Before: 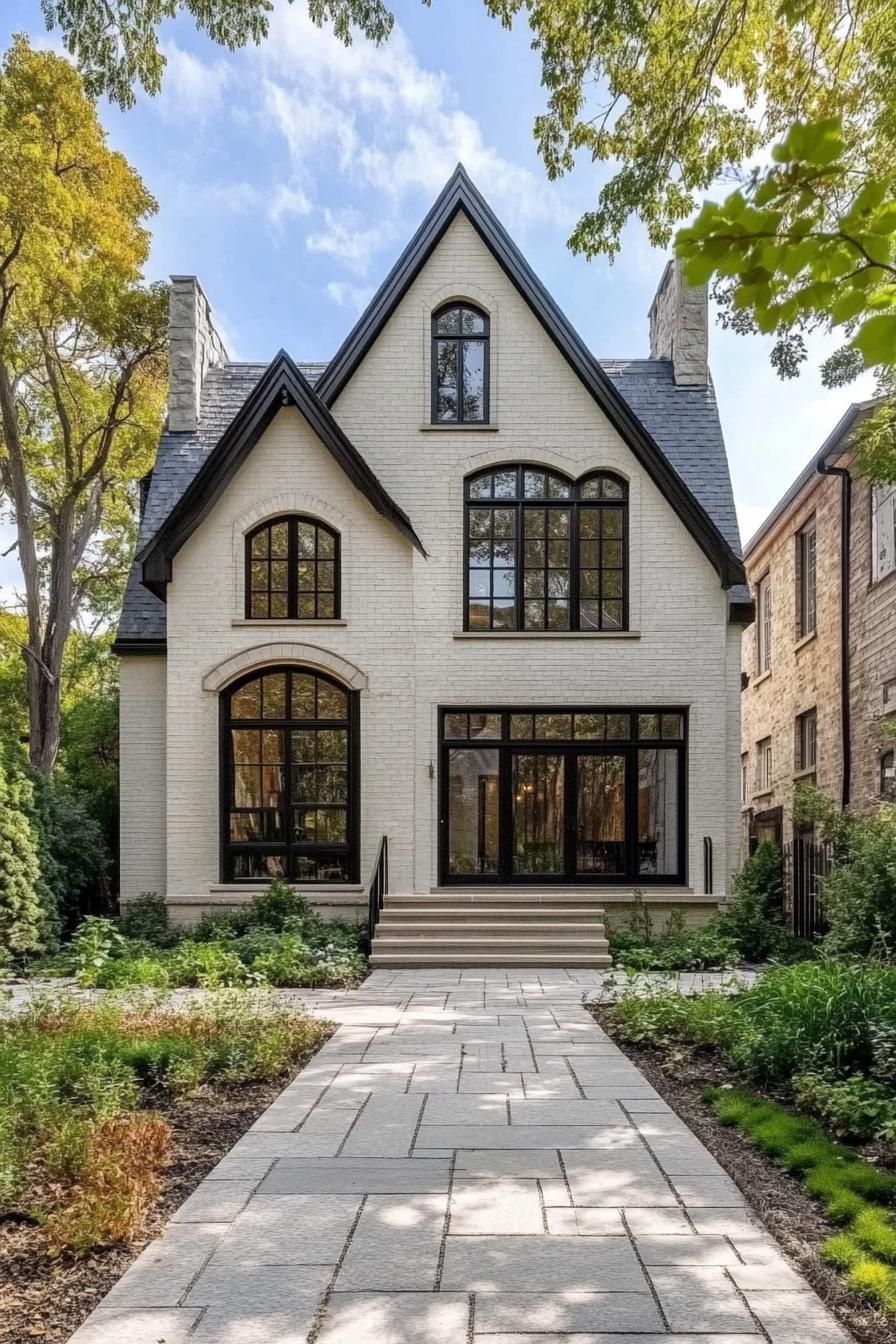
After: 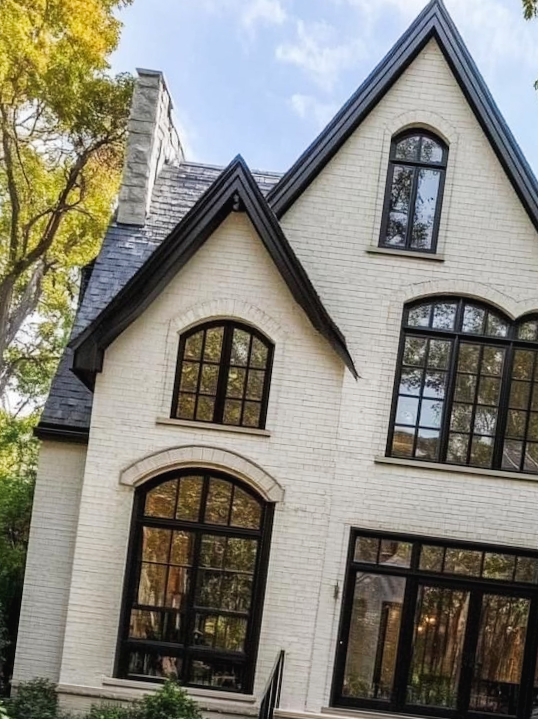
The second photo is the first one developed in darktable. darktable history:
crop and rotate: angle -6.9°, left 2.22%, top 6.812%, right 27.346%, bottom 30.409%
tone curve: curves: ch0 [(0.016, 0.023) (0.248, 0.252) (0.732, 0.797) (1, 1)], preserve colors none
